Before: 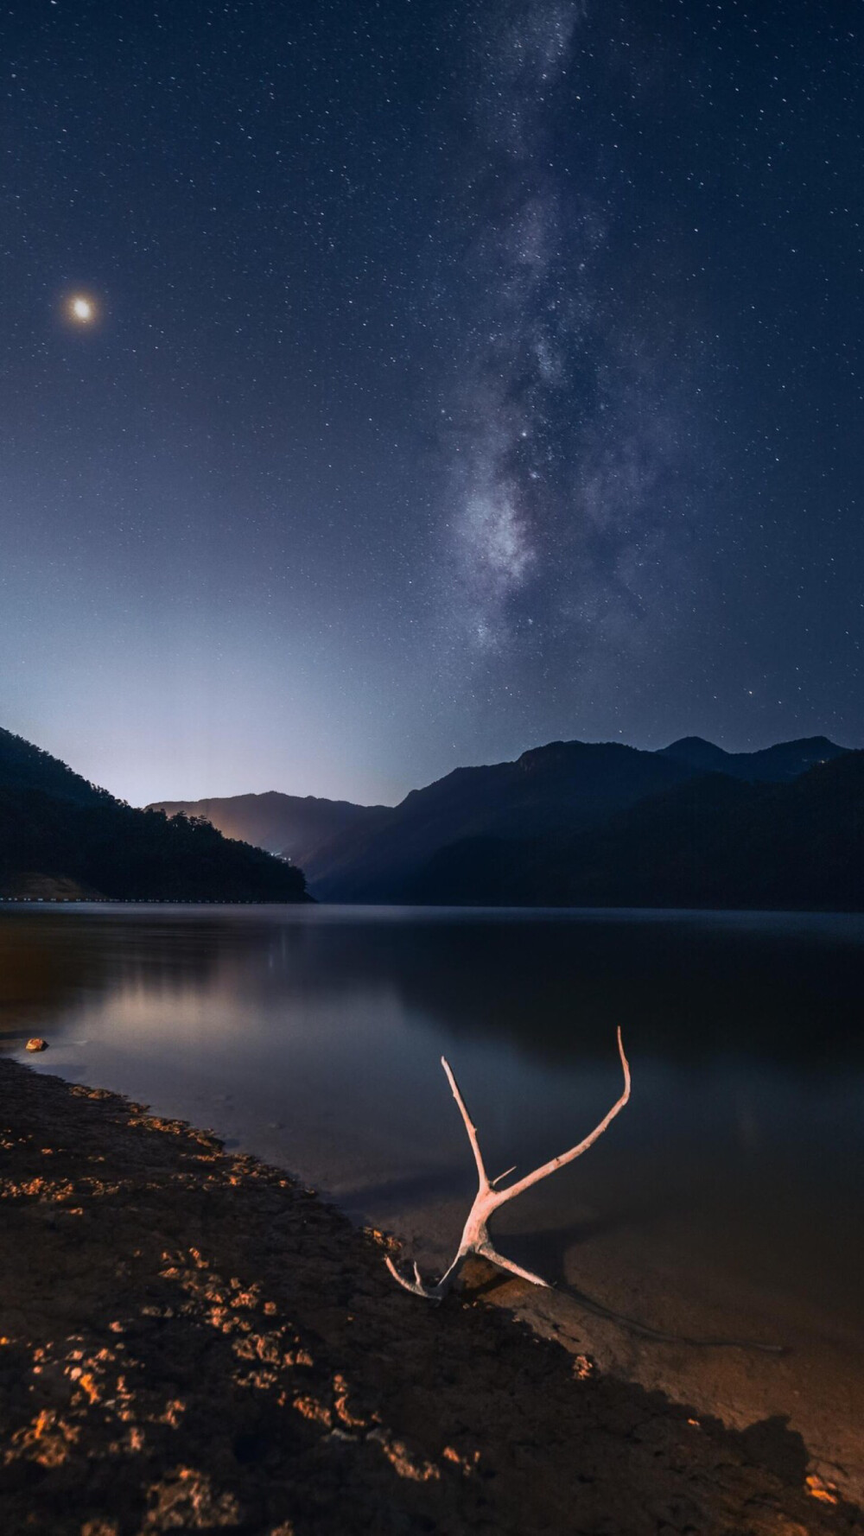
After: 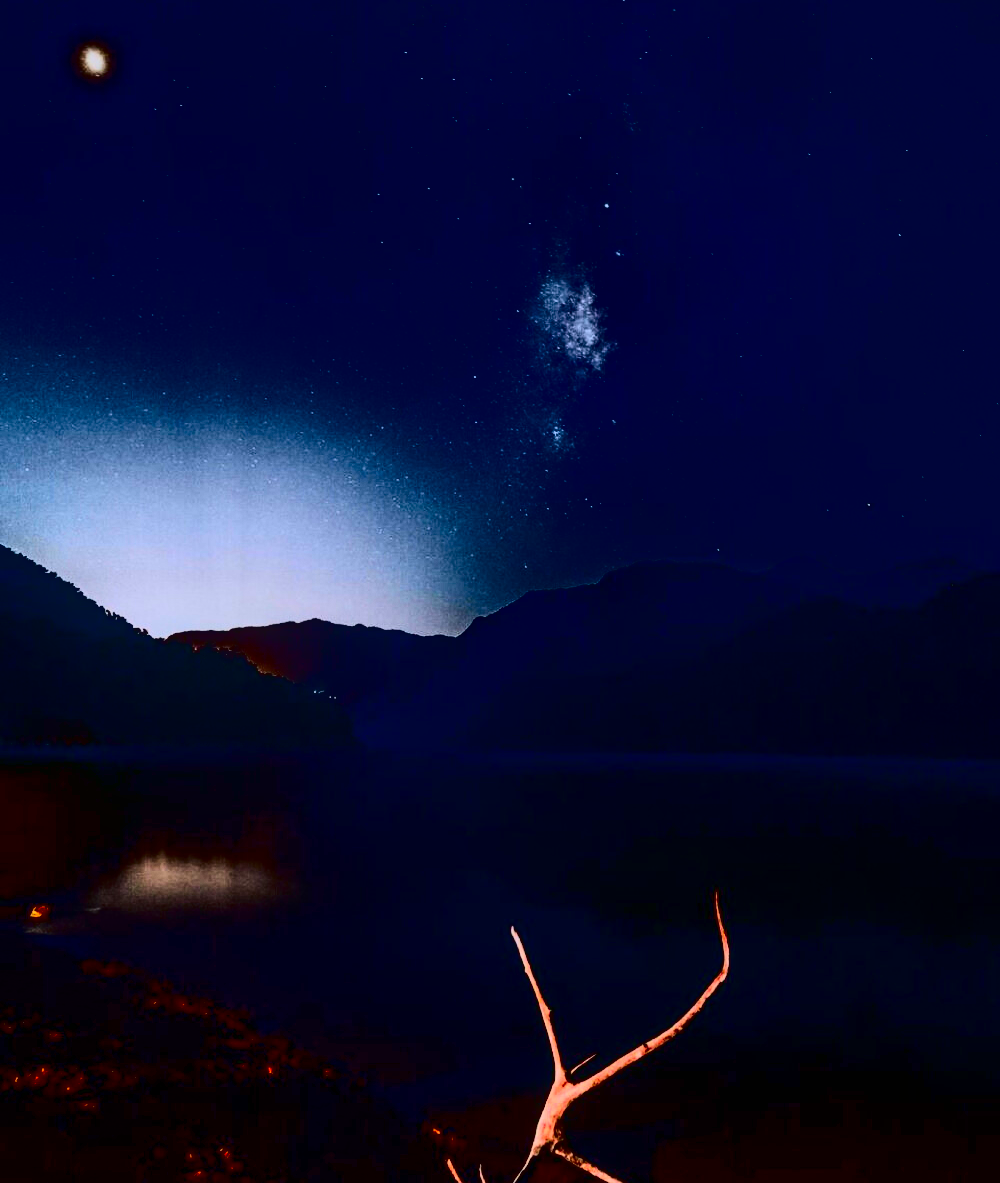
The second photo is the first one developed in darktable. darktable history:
crop: top 16.727%, bottom 16.727%
contrast brightness saturation: contrast 0.77, brightness -1, saturation 1
local contrast: on, module defaults
